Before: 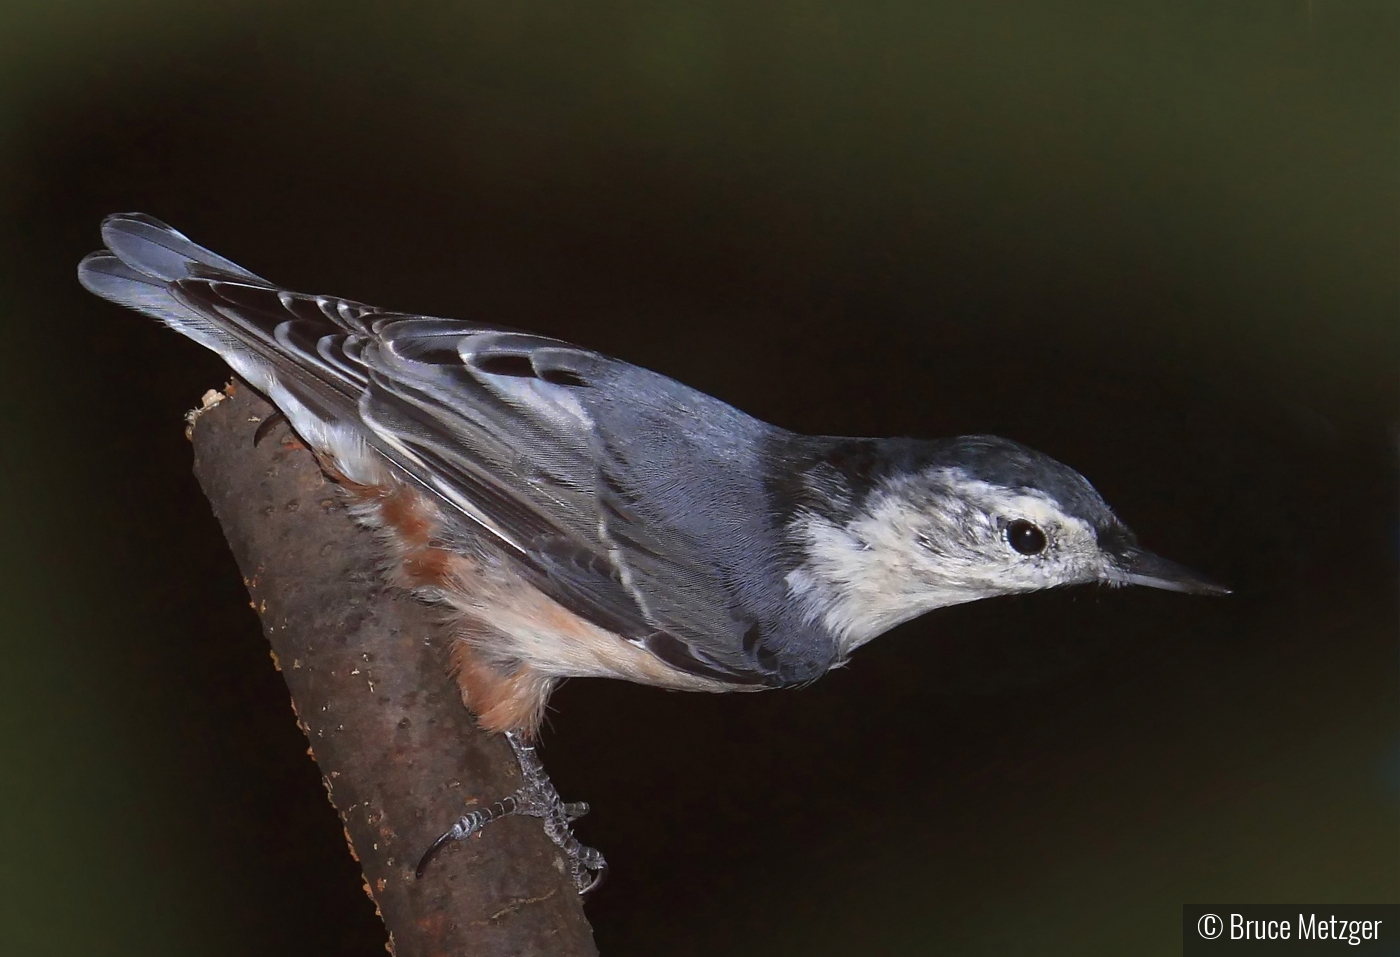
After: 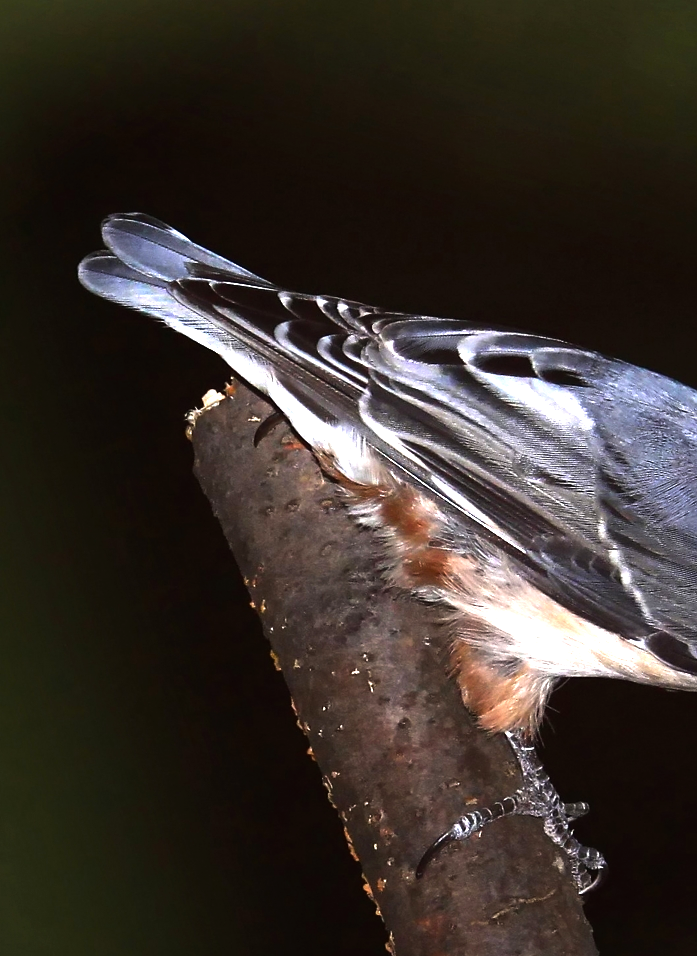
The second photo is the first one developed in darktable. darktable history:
color balance rgb: shadows fall-off 102.549%, perceptual saturation grading › global saturation 17.826%, perceptual brilliance grading › global brilliance 19.894%, mask middle-gray fulcrum 22.53%
tone equalizer: -8 EV -1.08 EV, -7 EV -1.05 EV, -6 EV -0.858 EV, -5 EV -0.549 EV, -3 EV 0.553 EV, -2 EV 0.865 EV, -1 EV 0.993 EV, +0 EV 1.07 EV, edges refinement/feathering 500, mask exposure compensation -1.57 EV, preserve details no
crop and rotate: left 0.035%, top 0%, right 50.161%
